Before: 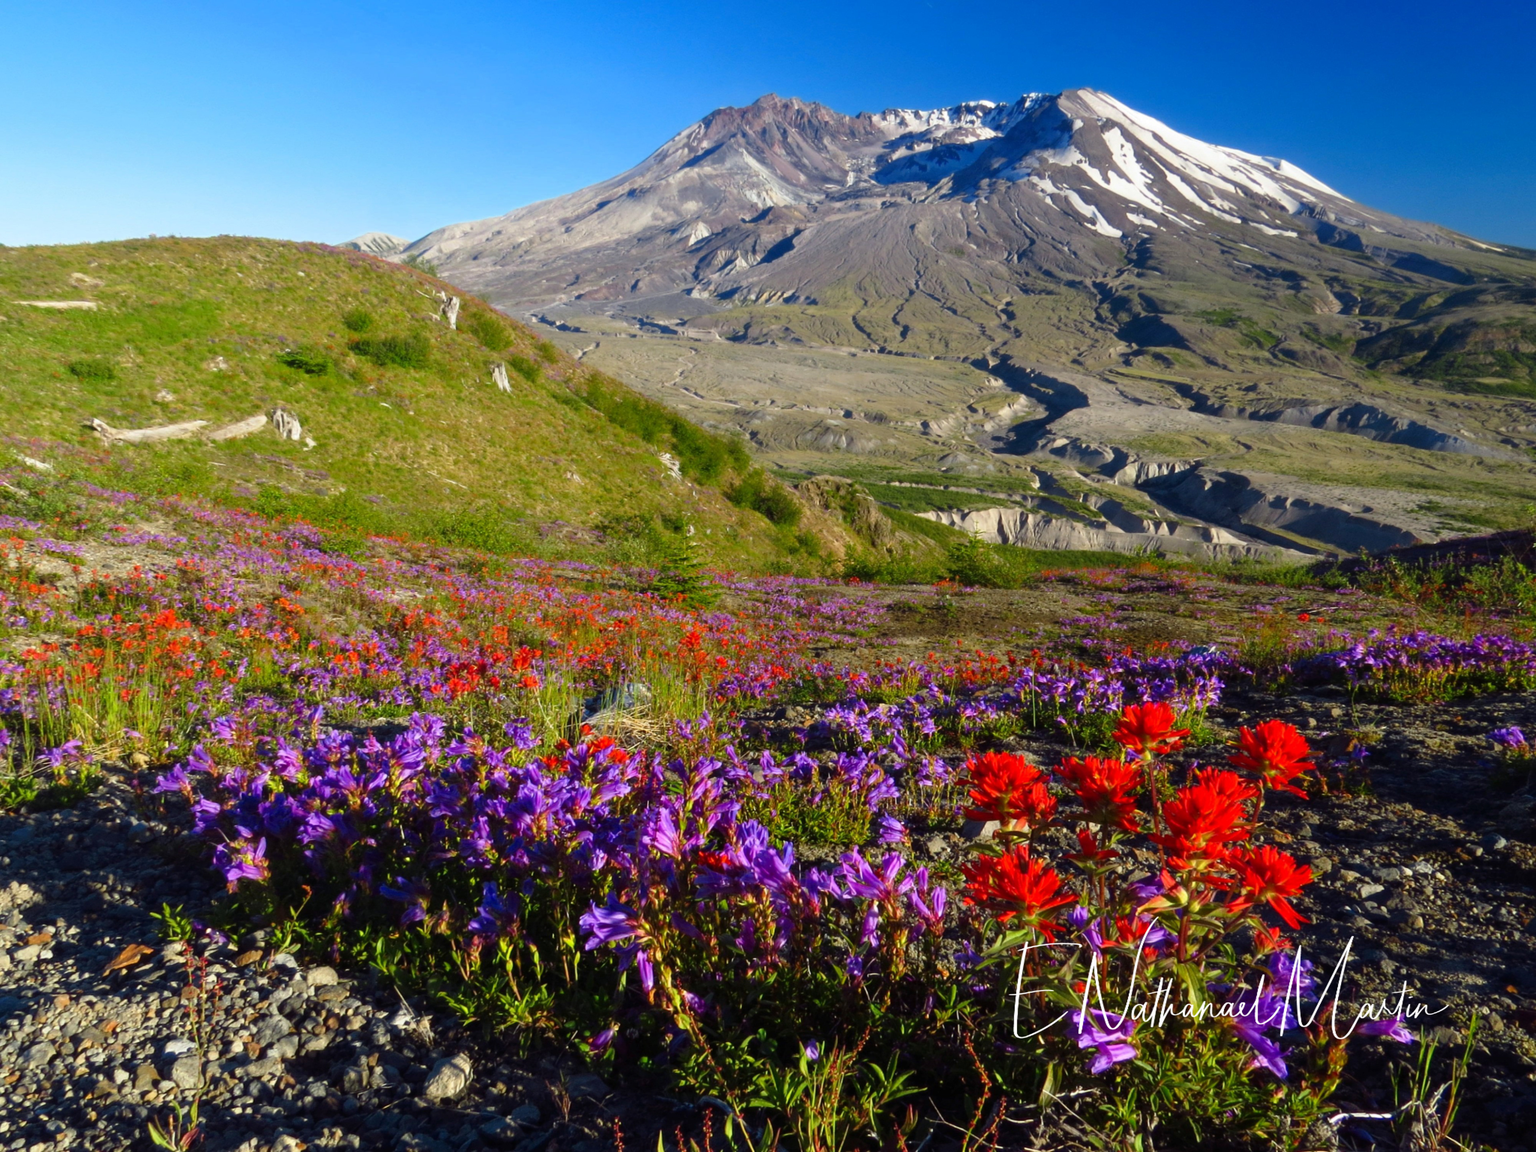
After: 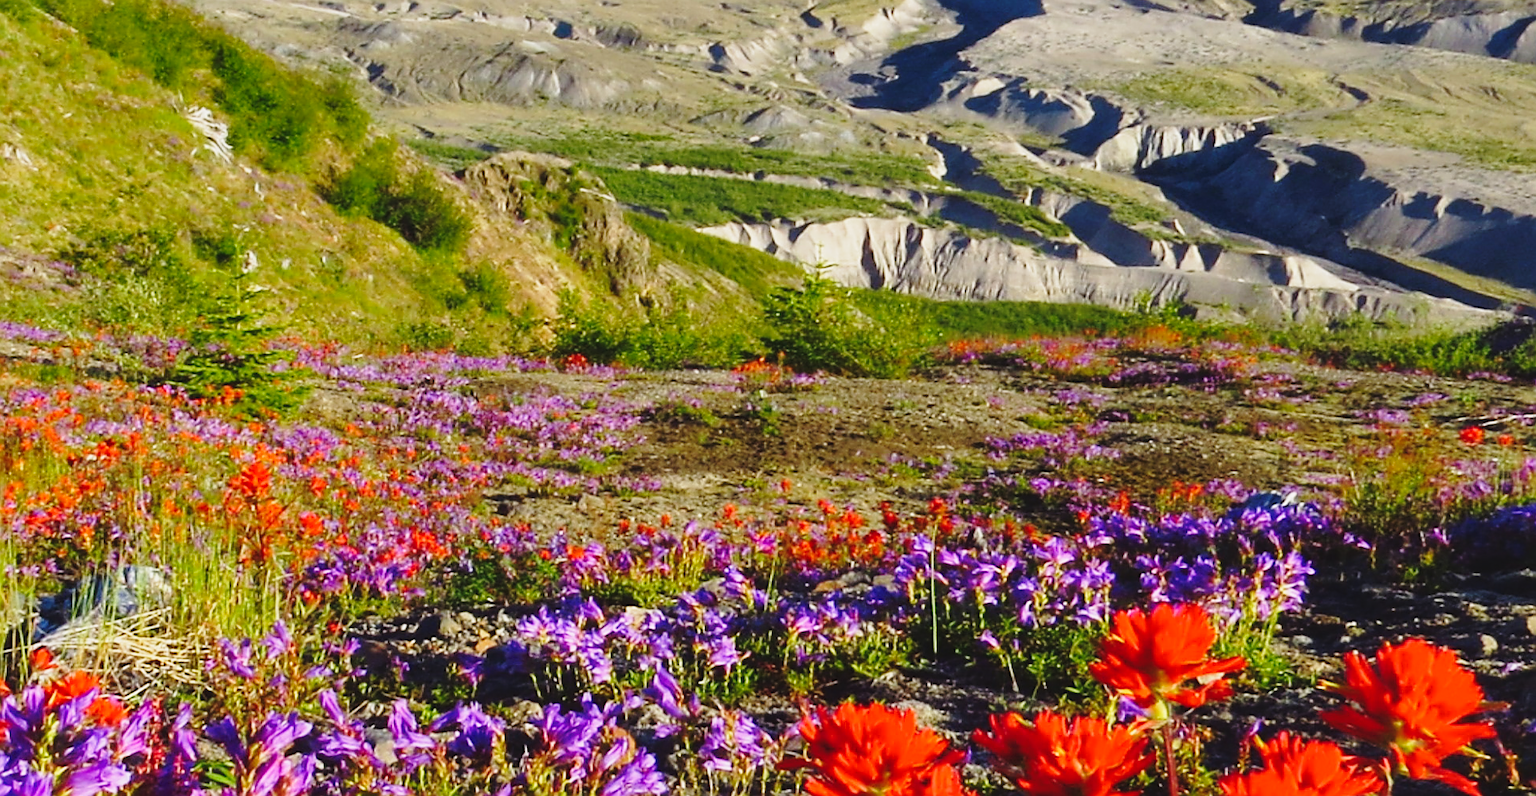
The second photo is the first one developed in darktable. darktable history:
contrast brightness saturation: contrast -0.092, saturation -0.099
shadows and highlights: shadows 22.76, highlights -49.07, soften with gaussian
sharpen: radius 1.408, amount 1.238, threshold 0.757
crop: left 36.821%, top 34.658%, right 12.977%, bottom 30.633%
base curve: curves: ch0 [(0, 0) (0.028, 0.03) (0.121, 0.232) (0.46, 0.748) (0.859, 0.968) (1, 1)], preserve colors none
